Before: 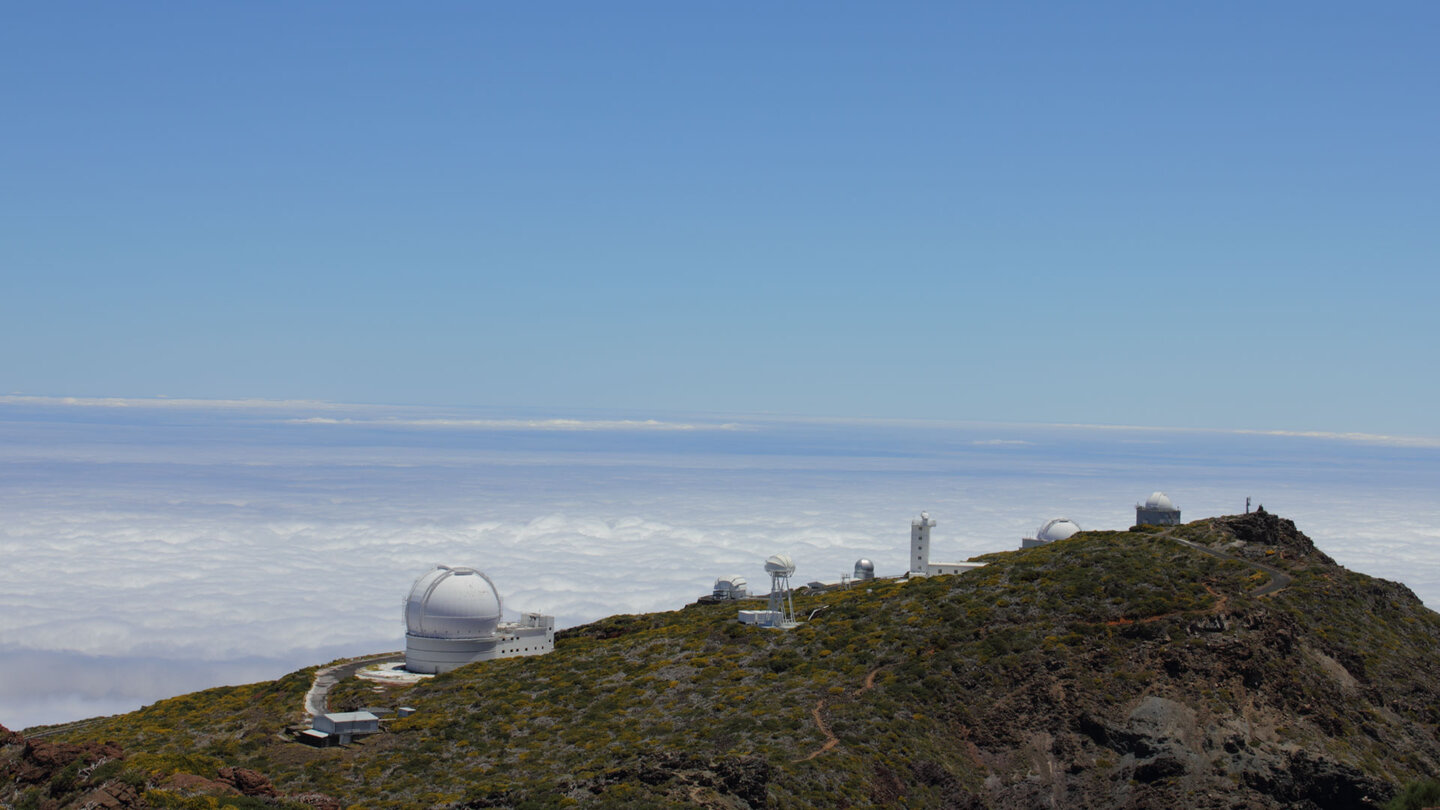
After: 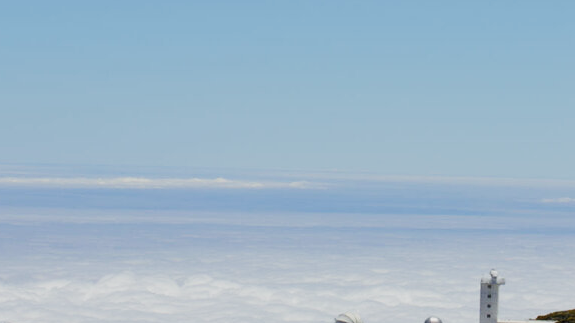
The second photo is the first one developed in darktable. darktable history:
crop: left 30%, top 30%, right 30%, bottom 30%
sigmoid: contrast 1.7, skew 0.1, preserve hue 0%, red attenuation 0.1, red rotation 0.035, green attenuation 0.1, green rotation -0.017, blue attenuation 0.15, blue rotation -0.052, base primaries Rec2020
